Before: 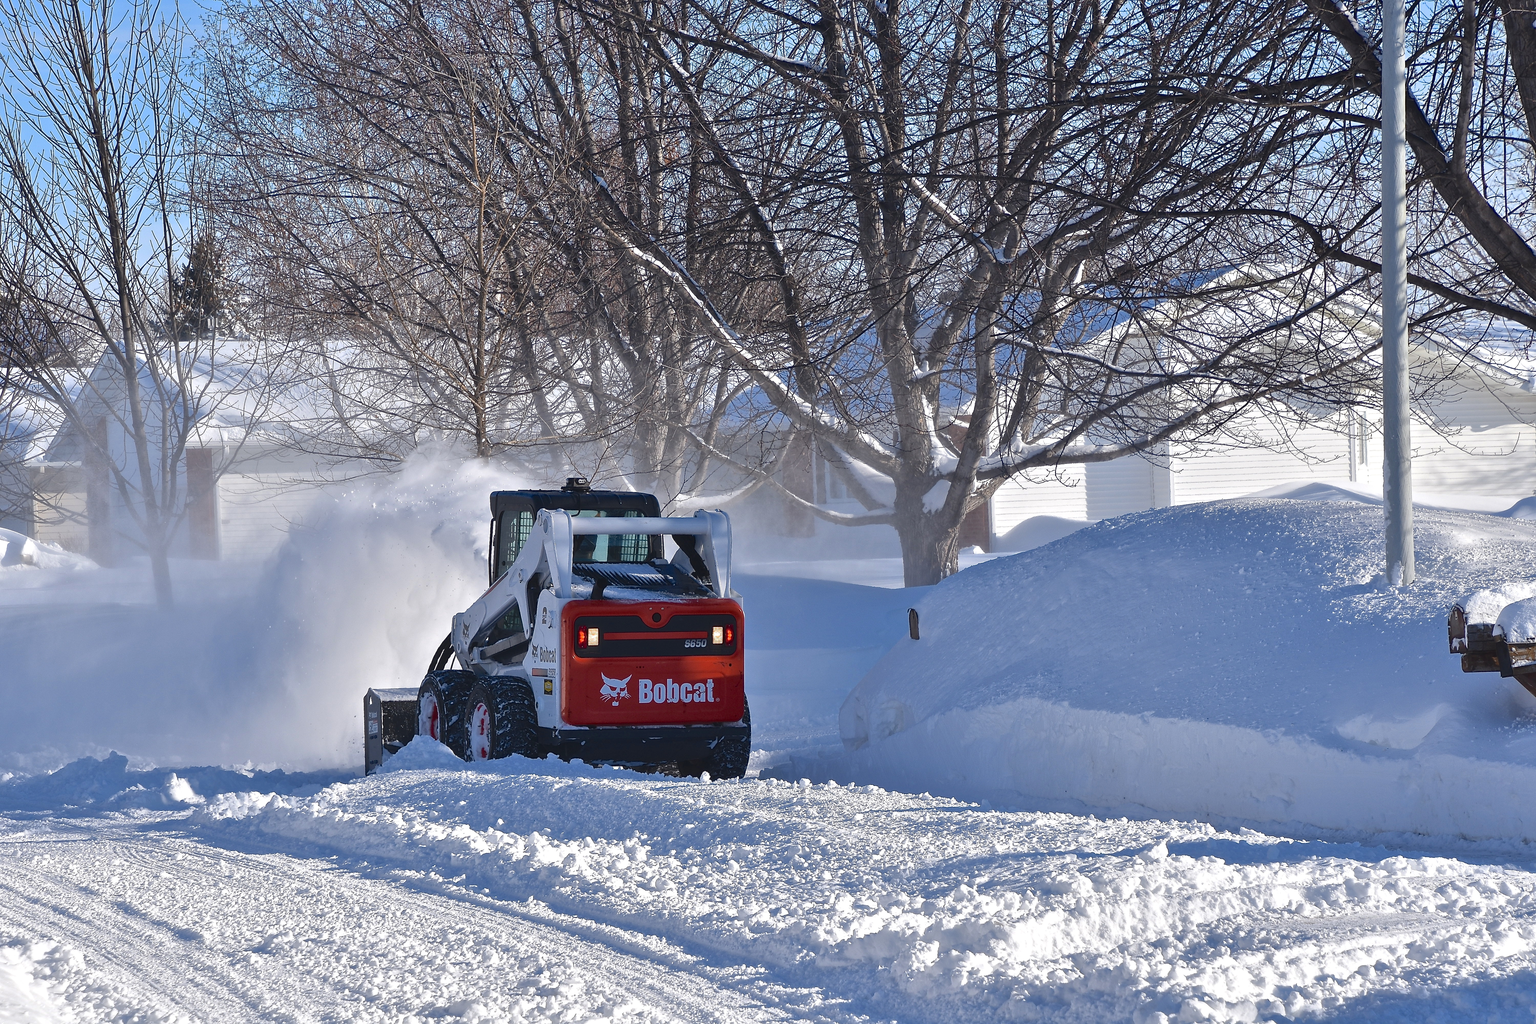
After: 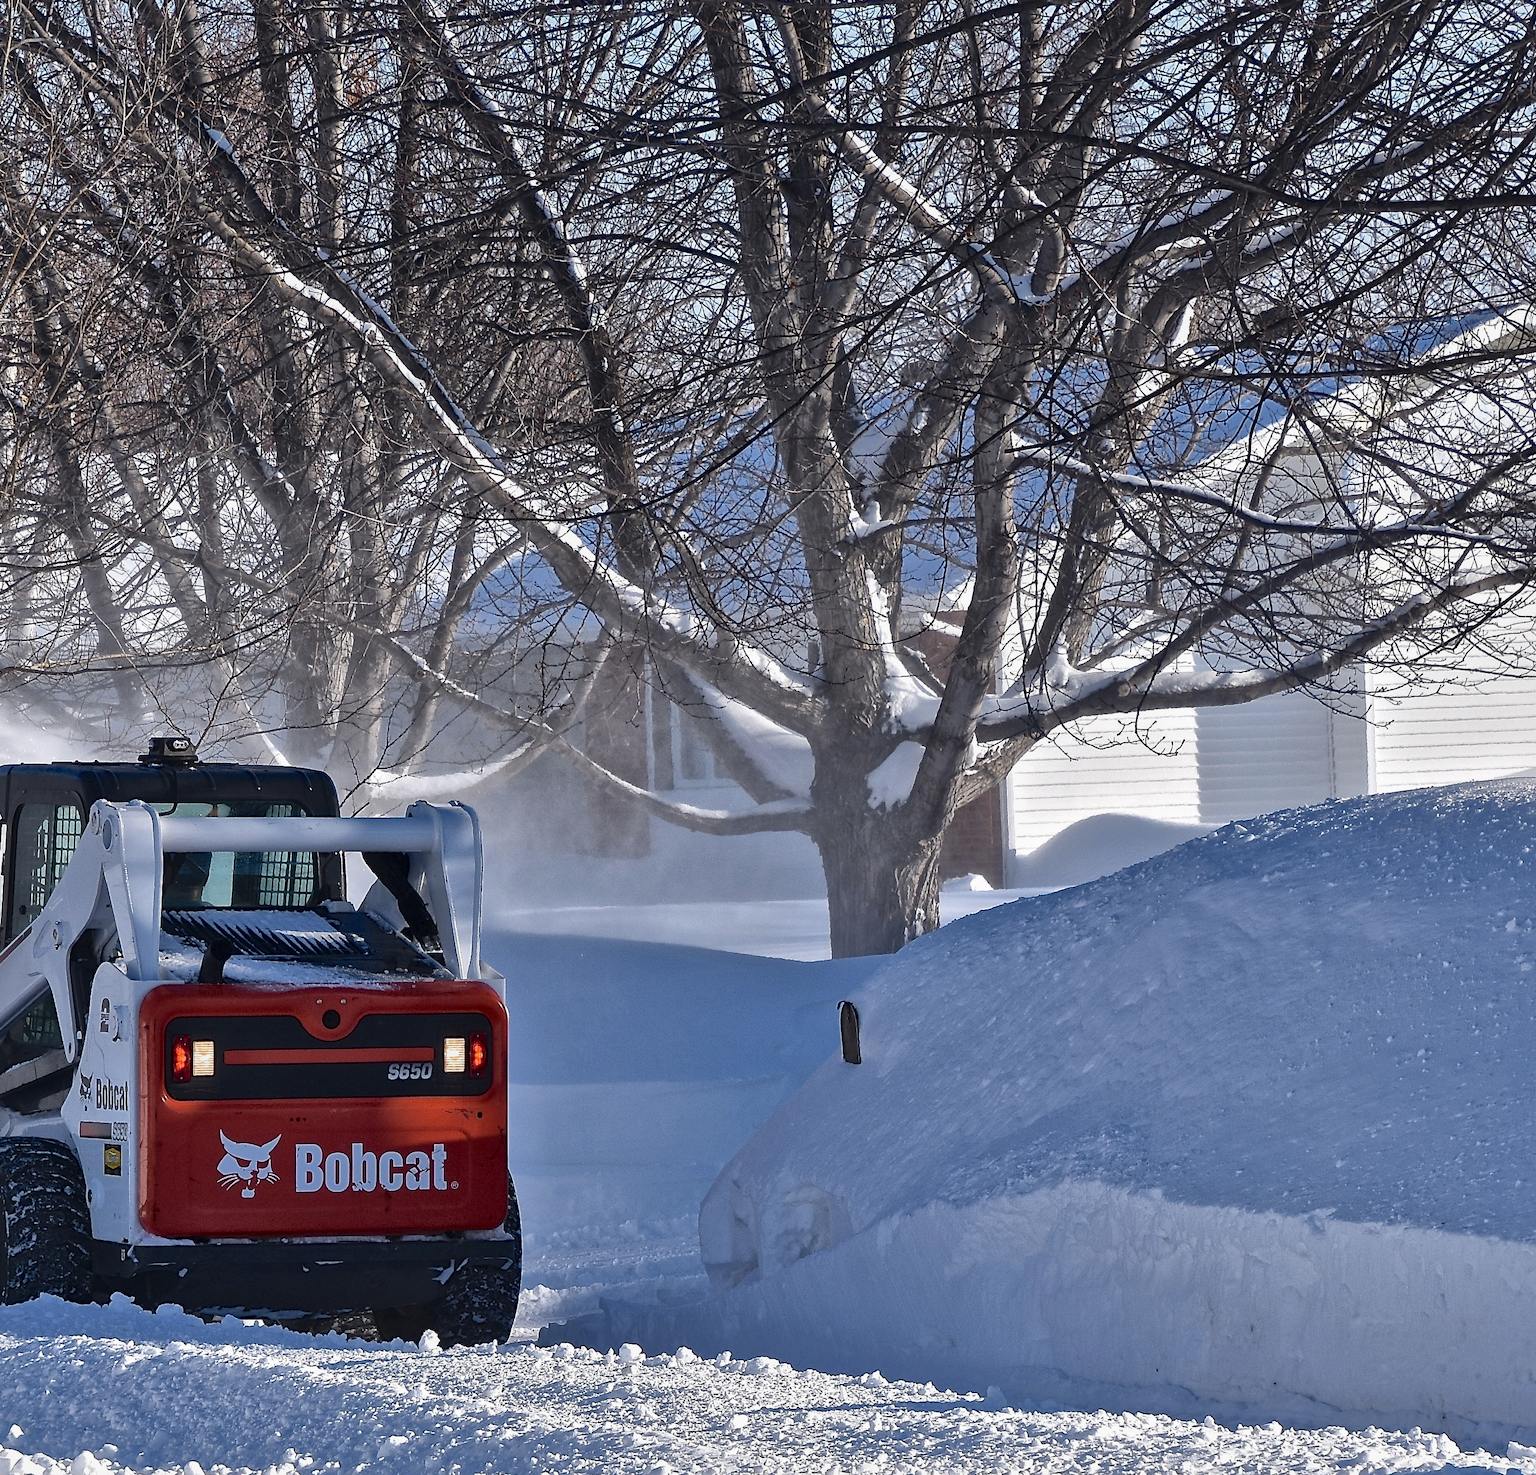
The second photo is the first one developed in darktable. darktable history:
crop: left 32.075%, top 10.976%, right 18.355%, bottom 17.596%
local contrast: mode bilateral grid, contrast 20, coarseness 50, detail 161%, midtone range 0.2
exposure: exposure -0.21 EV, compensate highlight preservation false
